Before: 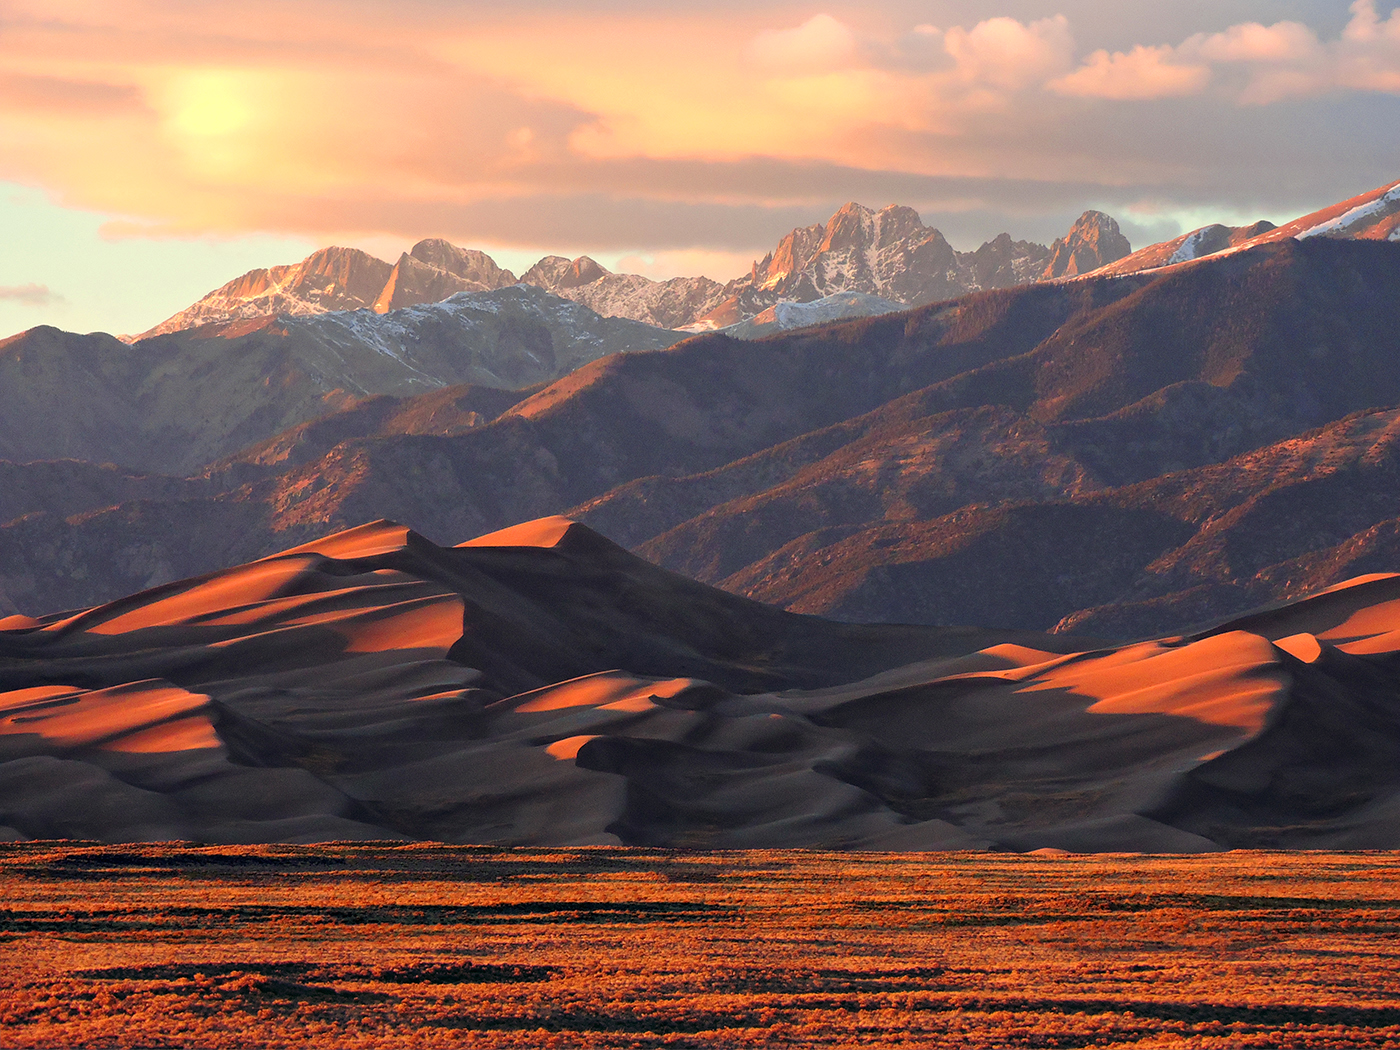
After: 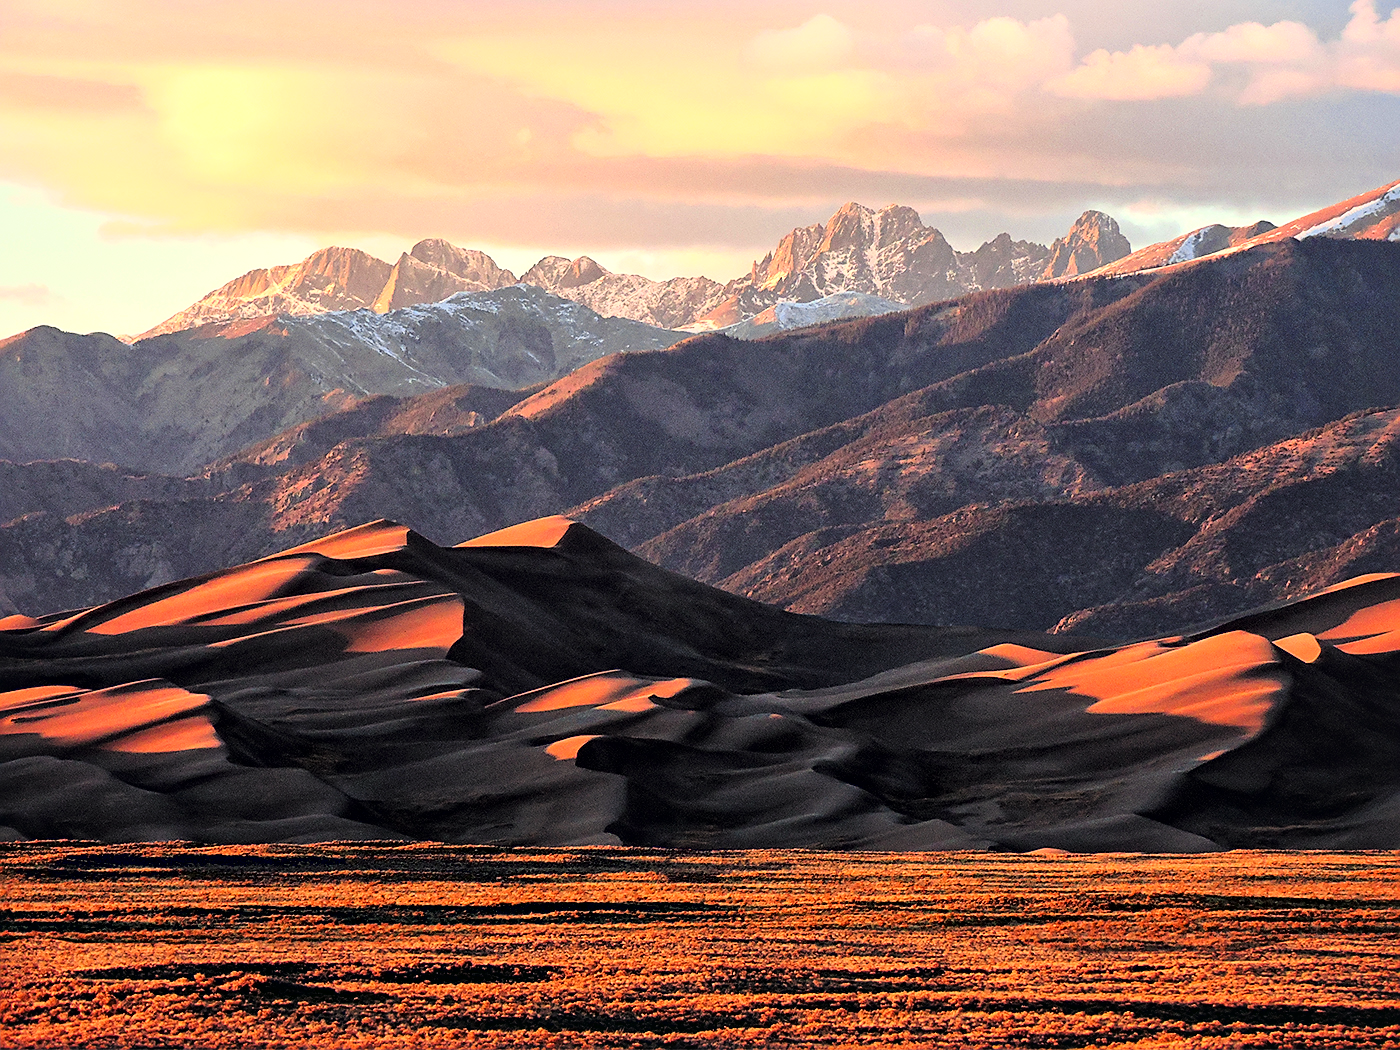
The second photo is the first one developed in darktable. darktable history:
tone curve: curves: ch0 [(0, 0.016) (0.11, 0.039) (0.259, 0.235) (0.383, 0.437) (0.499, 0.597) (0.733, 0.867) (0.843, 0.948) (1, 1)], color space Lab, linked channels, preserve colors none
sharpen: on, module defaults
local contrast: mode bilateral grid, contrast 20, coarseness 50, detail 141%, midtone range 0.2
